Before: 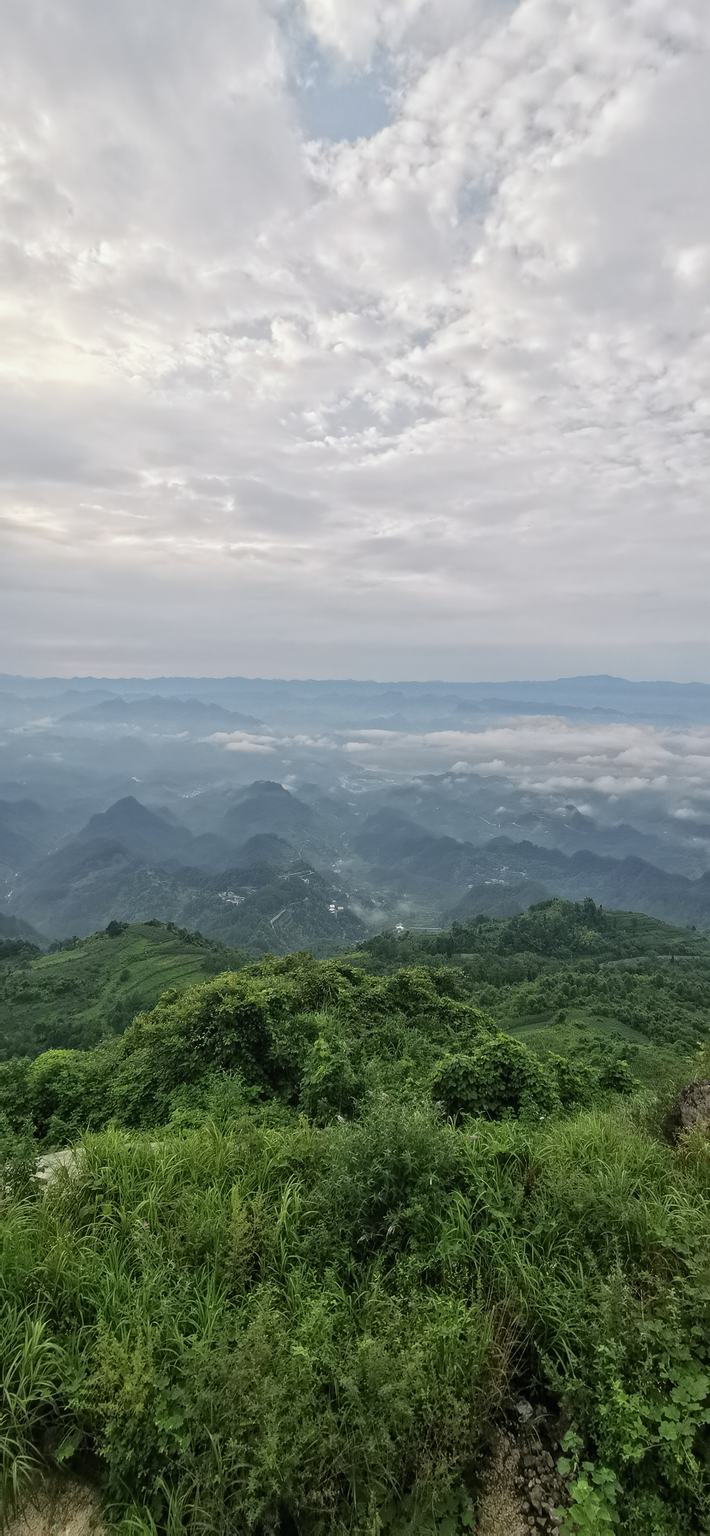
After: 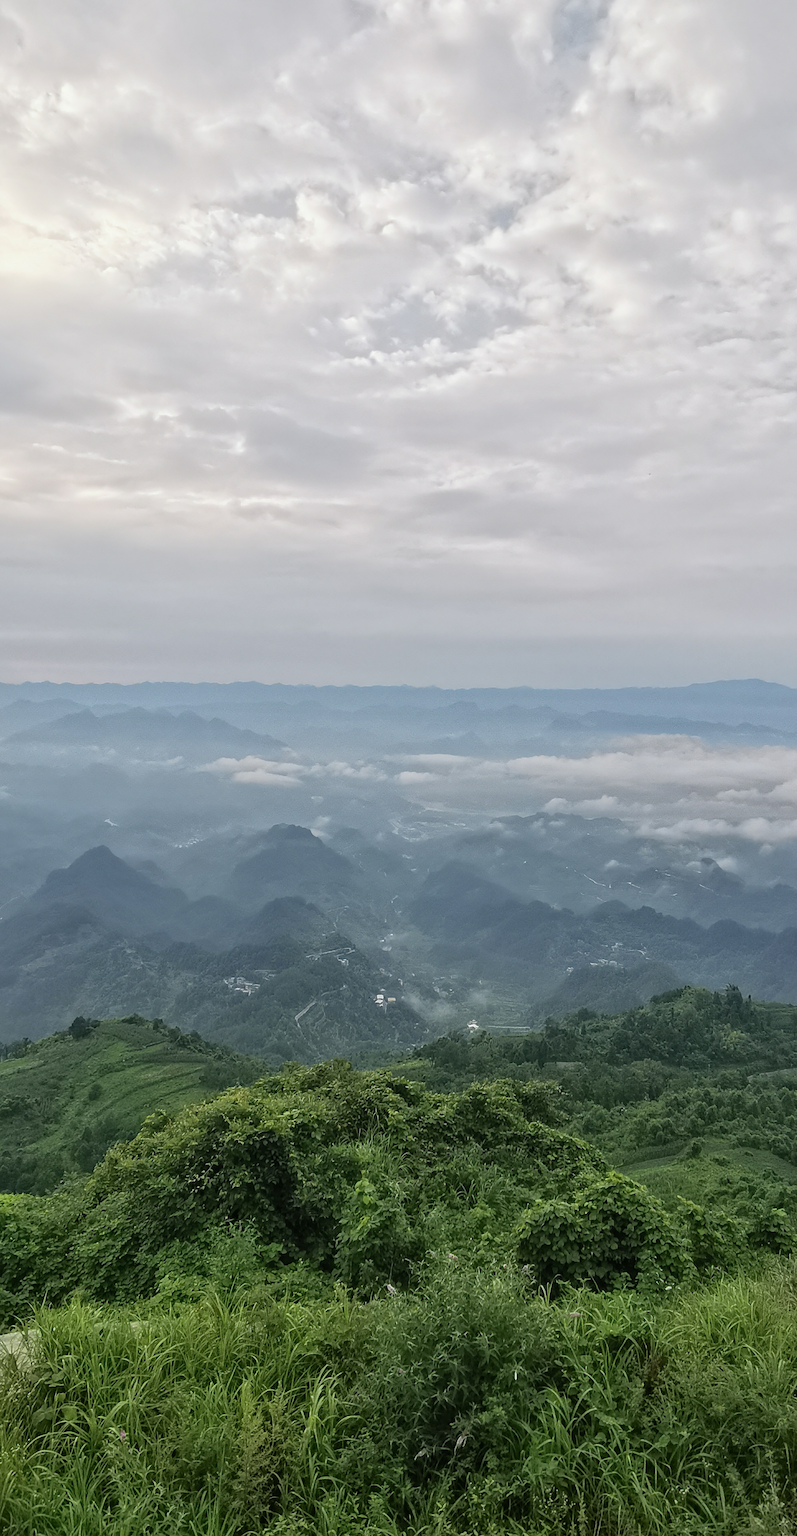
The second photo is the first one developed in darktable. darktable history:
crop: left 7.899%, top 11.808%, right 10.357%, bottom 15.422%
